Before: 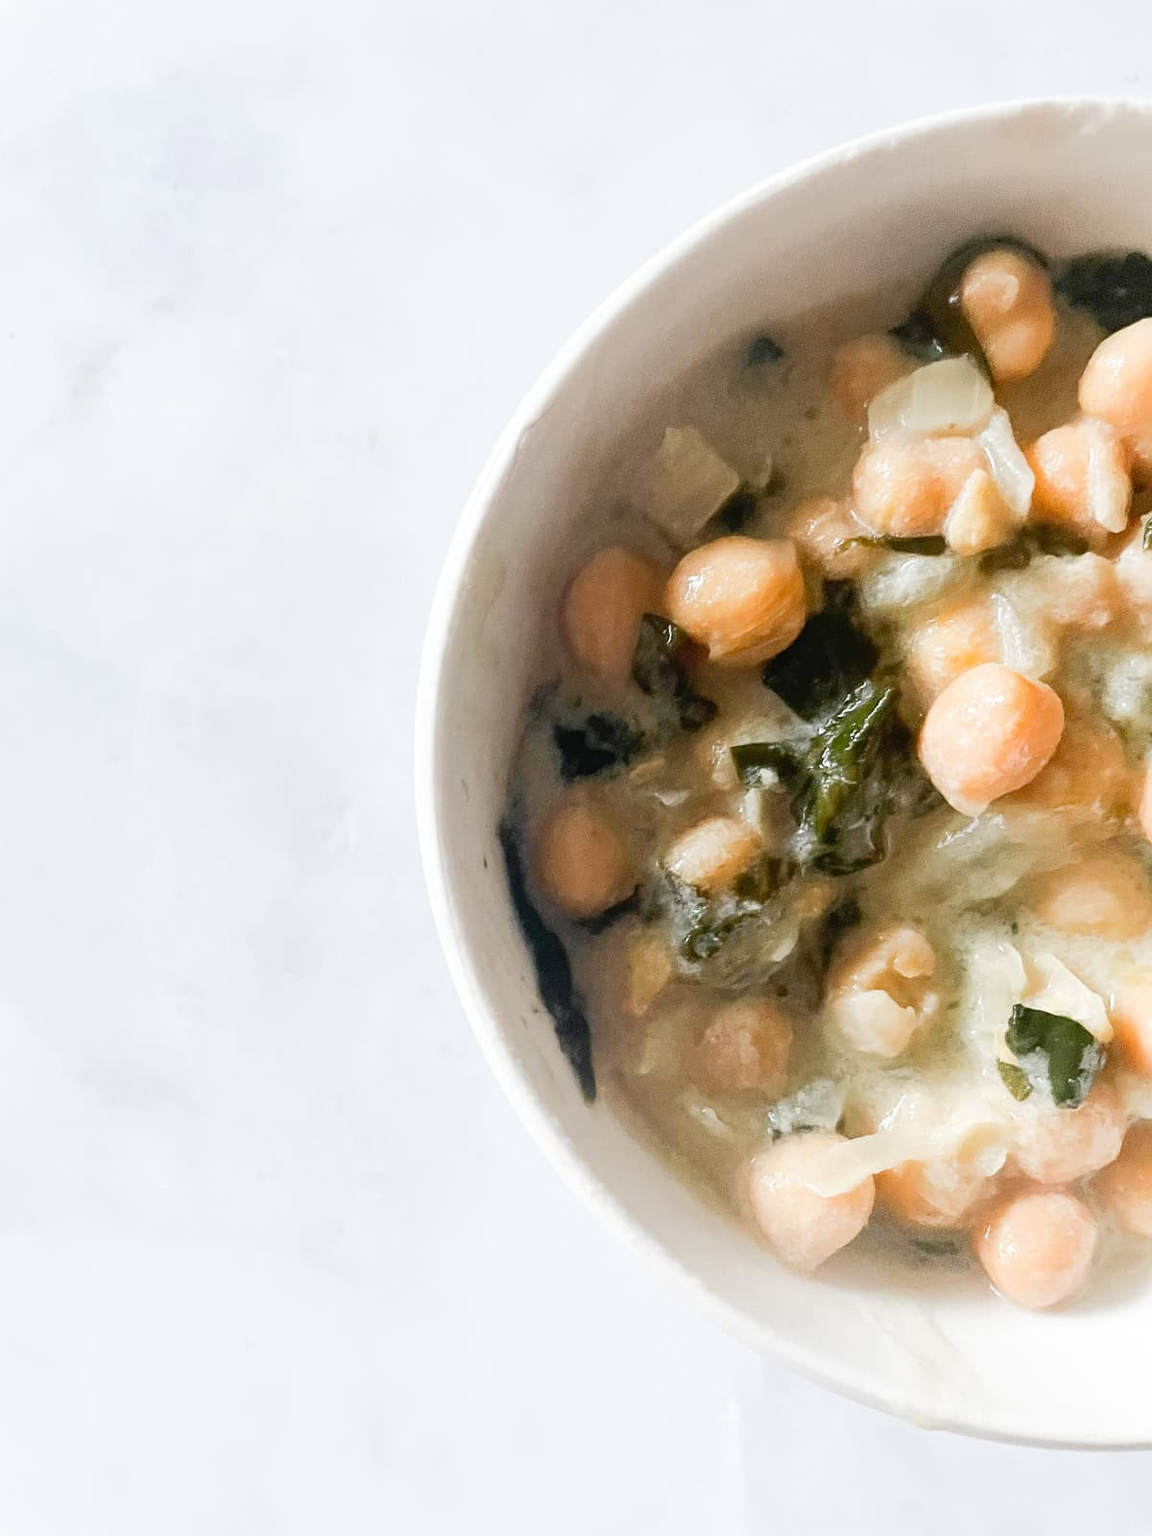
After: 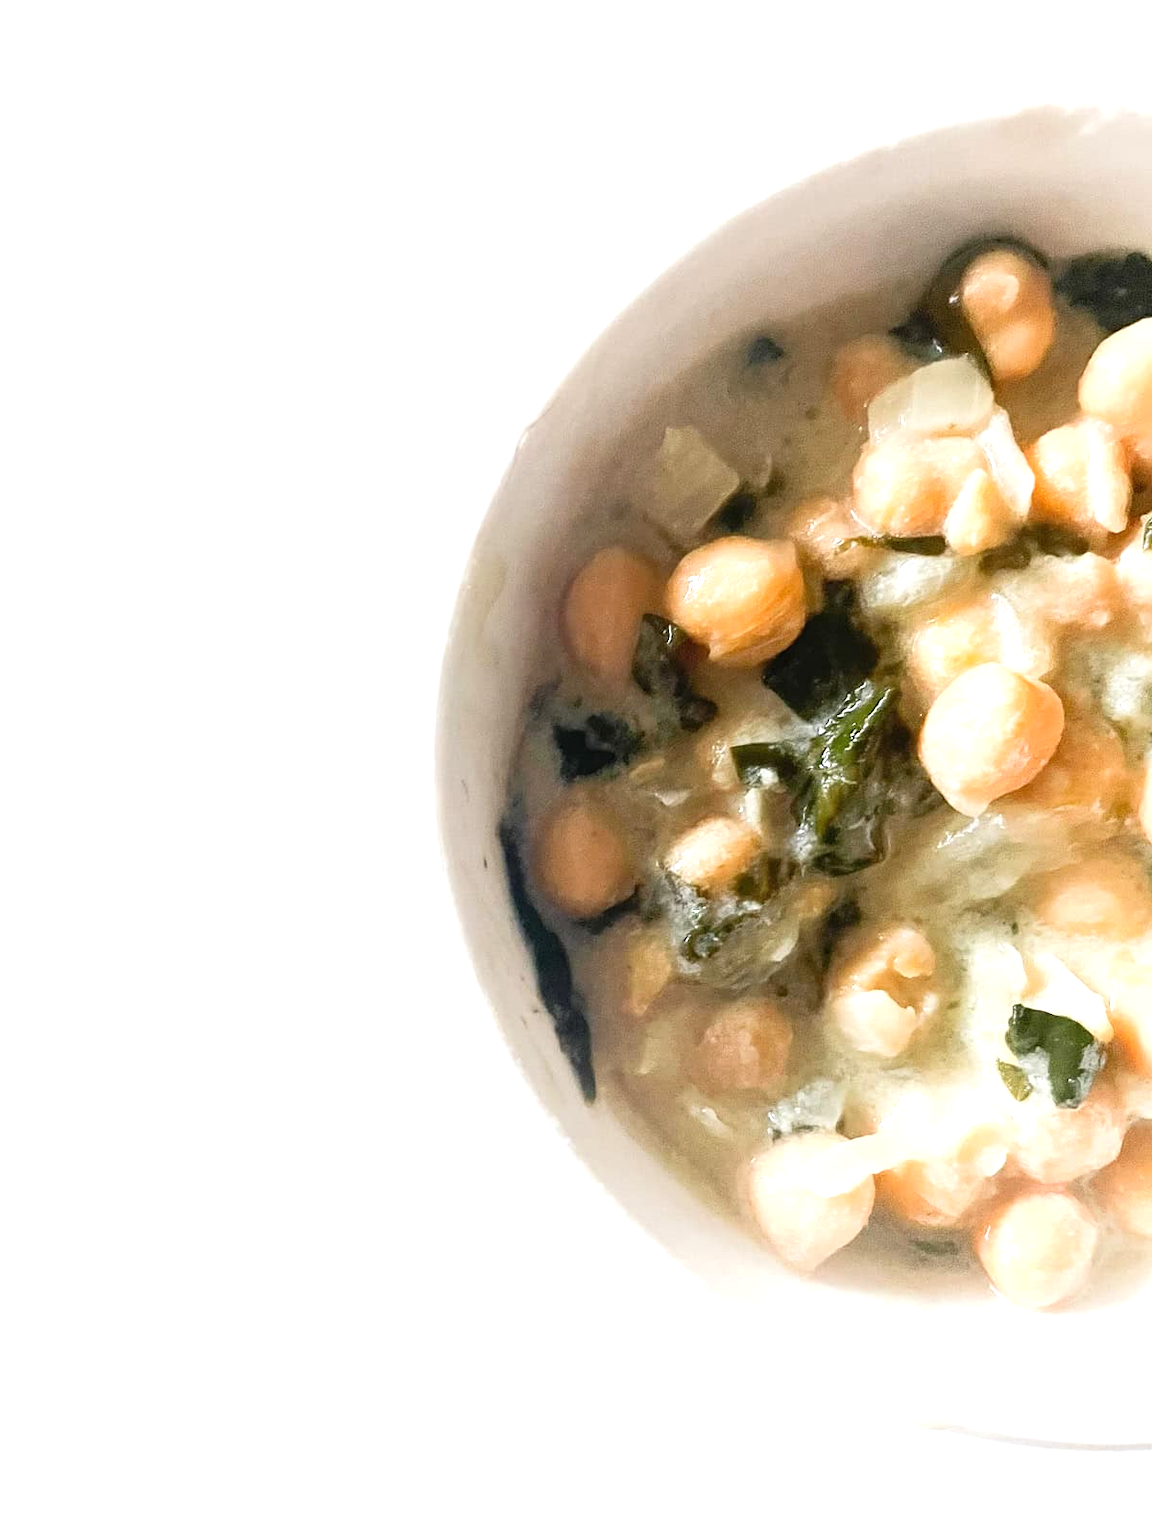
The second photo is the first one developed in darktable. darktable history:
tone equalizer: on, module defaults
exposure: exposure 0.511 EV, compensate exposure bias true, compensate highlight preservation false
